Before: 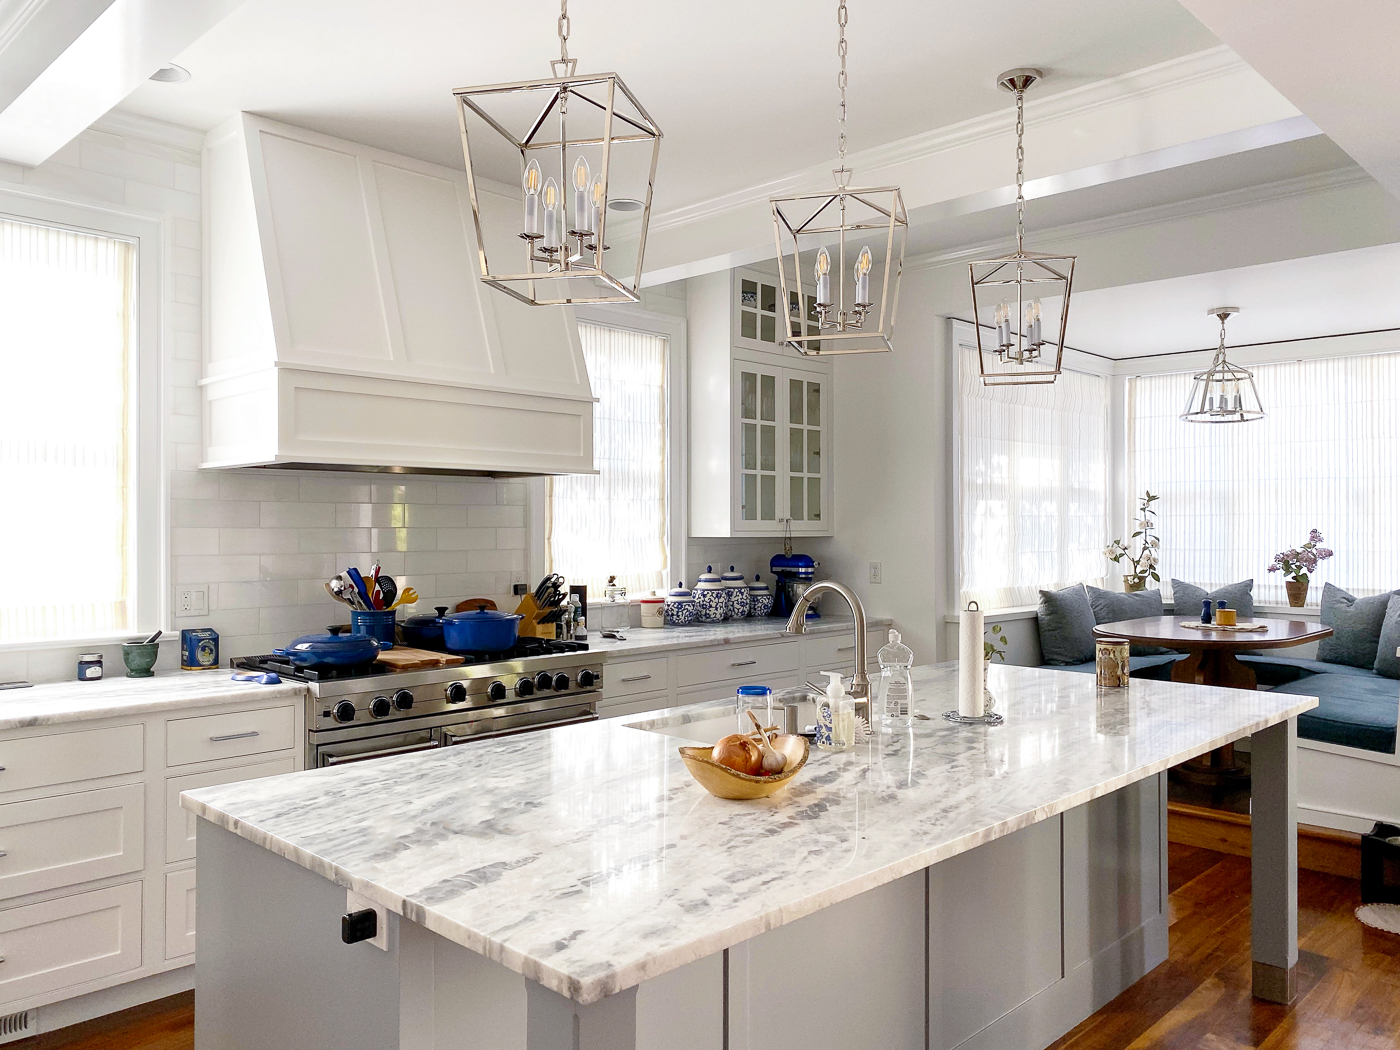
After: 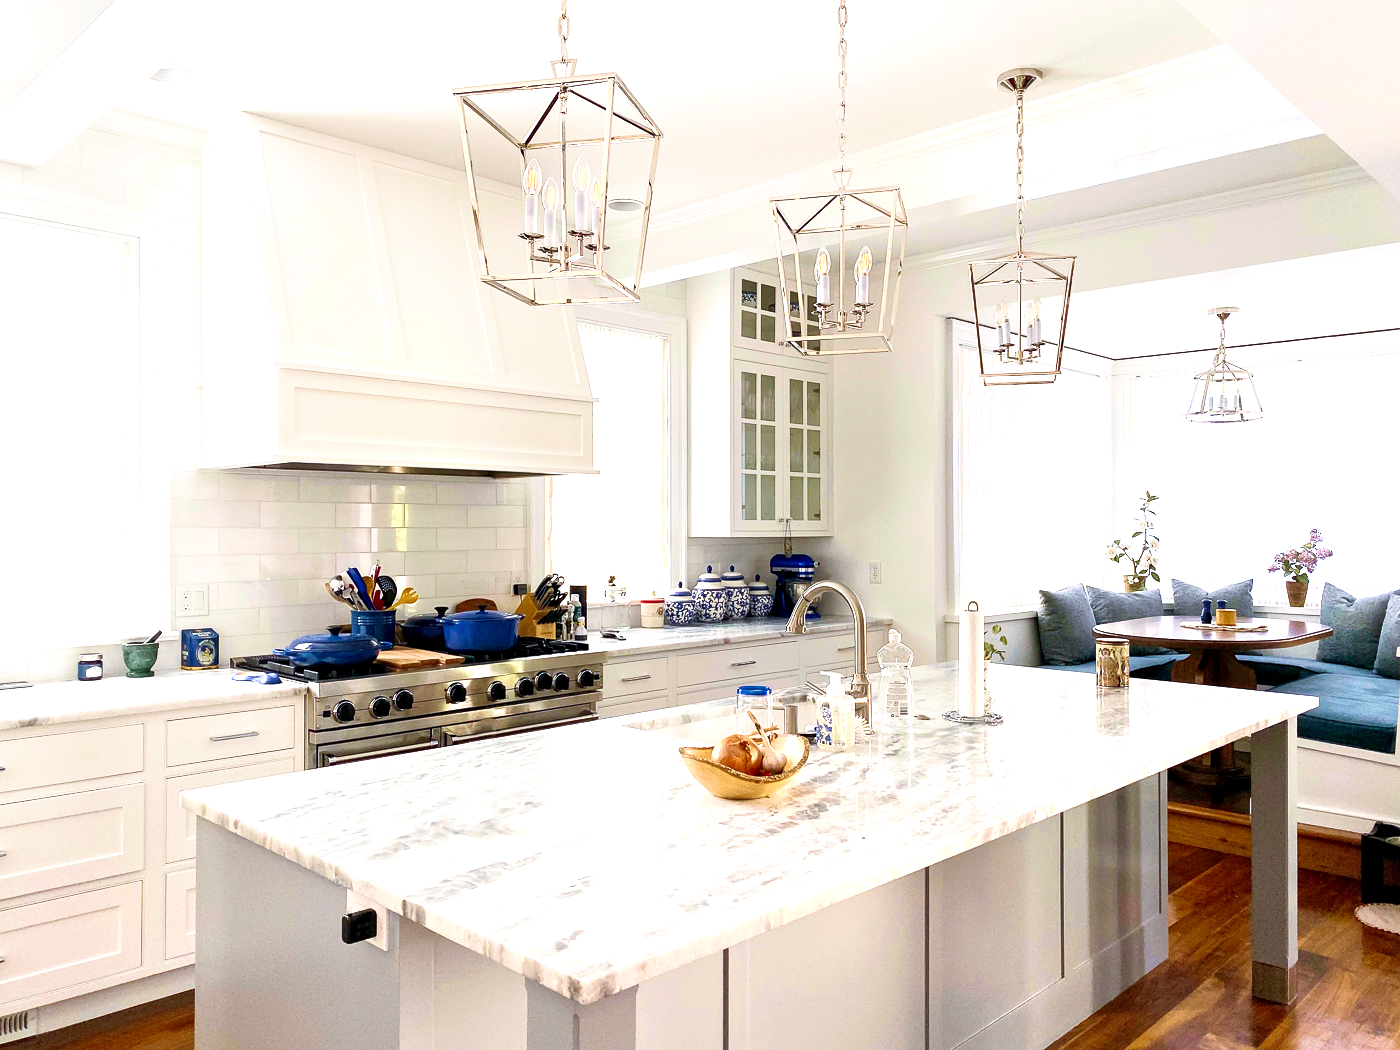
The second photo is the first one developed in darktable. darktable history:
exposure: exposure 0.661 EV, compensate highlight preservation false
local contrast: mode bilateral grid, contrast 28, coarseness 16, detail 115%, midtone range 0.2
velvia: strength 45%
shadows and highlights: shadows 0, highlights 40
